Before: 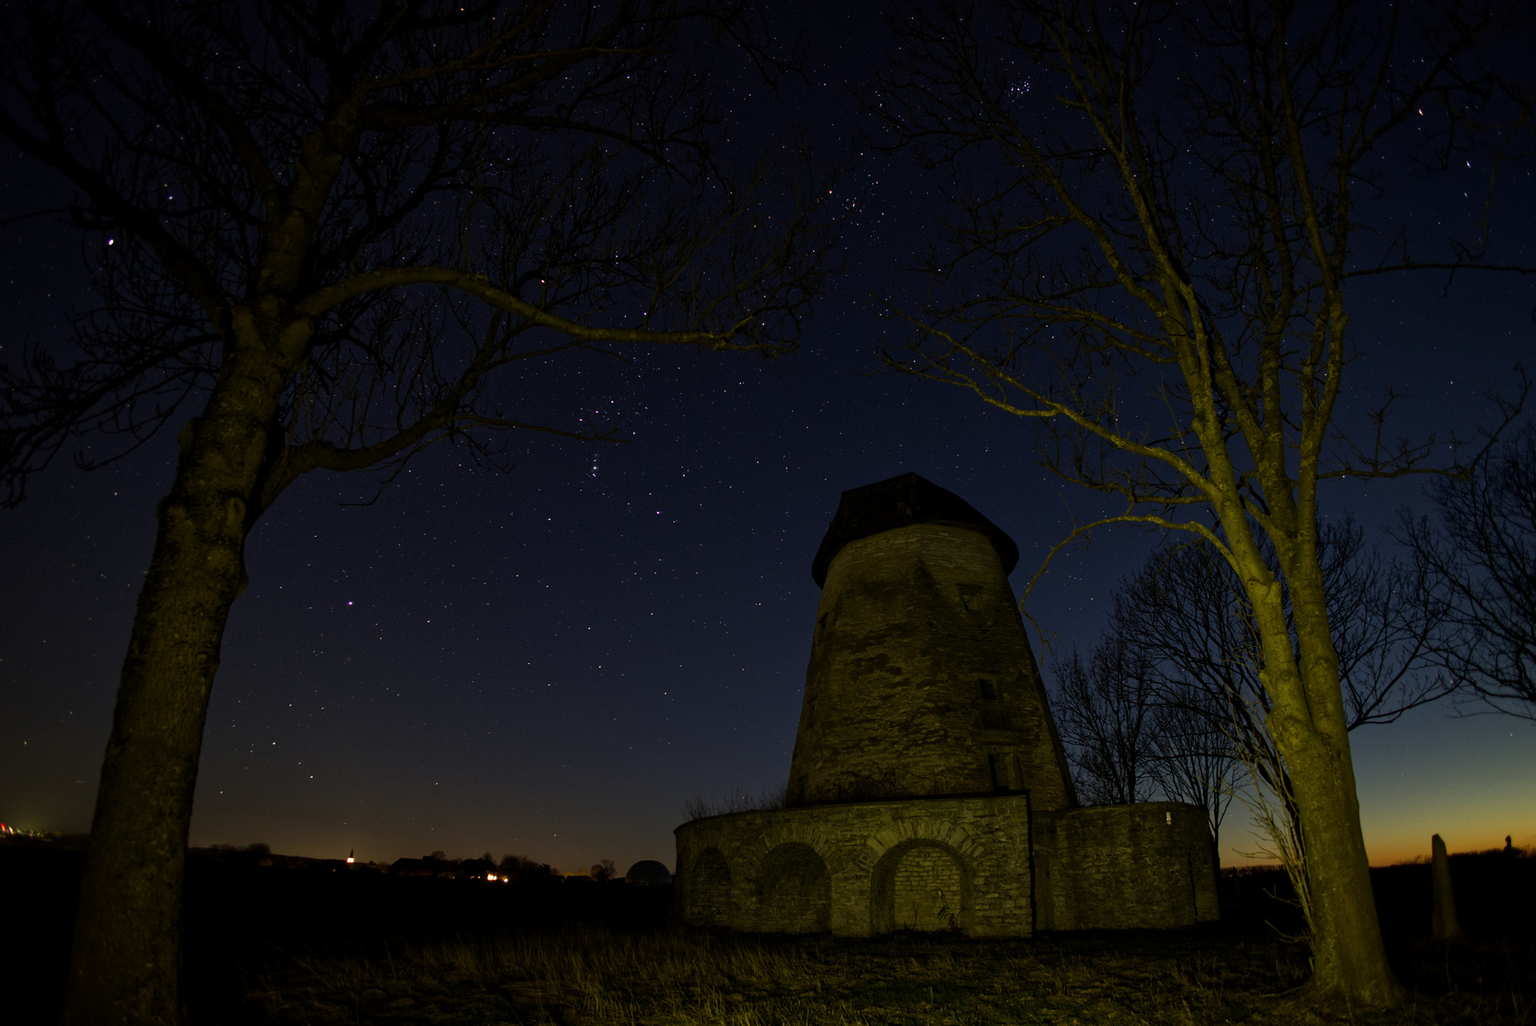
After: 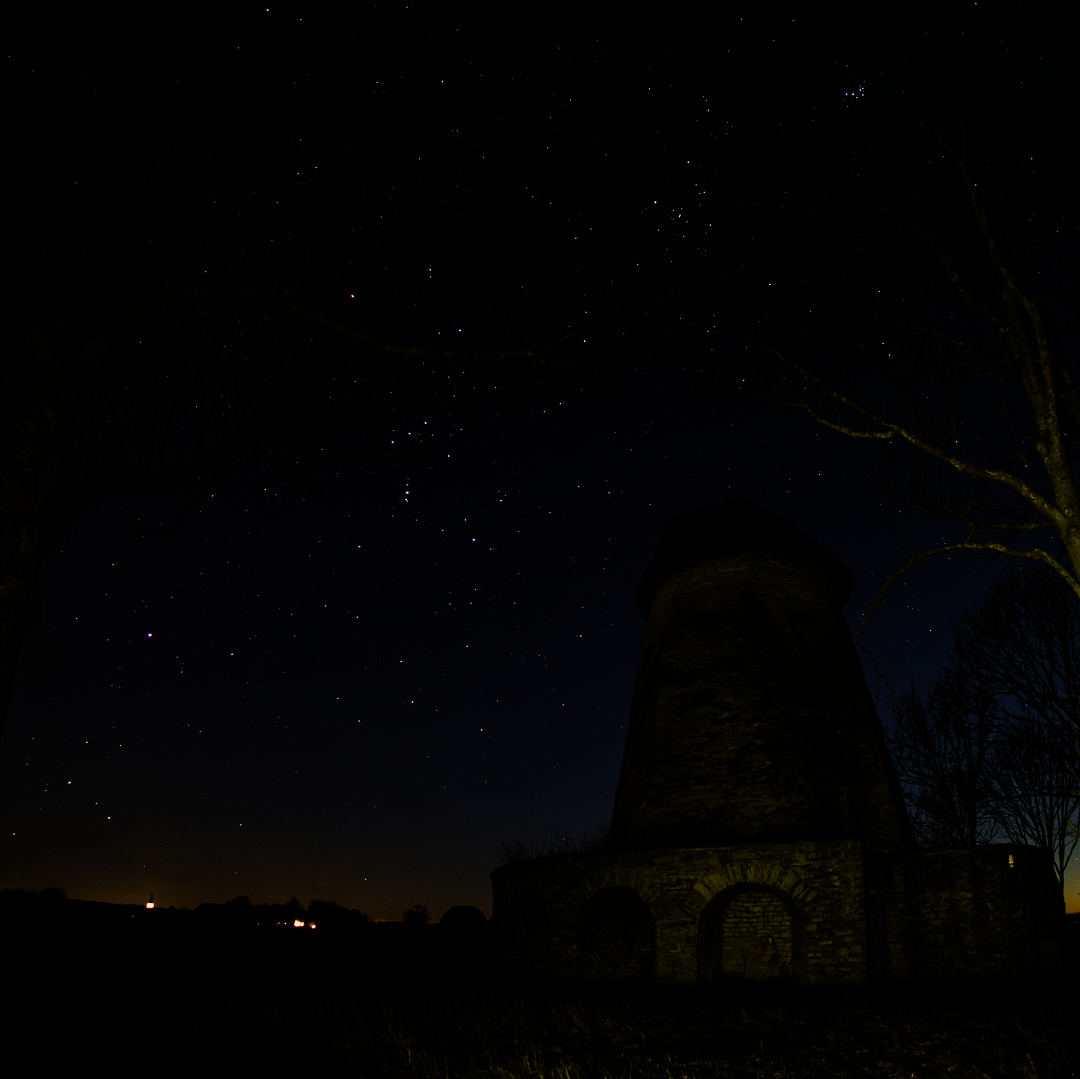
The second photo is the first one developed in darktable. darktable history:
crop and rotate: left 13.573%, right 19.626%
filmic rgb: black relative exposure -7.38 EV, white relative exposure 5.06 EV, hardness 3.2, iterations of high-quality reconstruction 0
contrast brightness saturation: contrast 0.226, brightness 0.106, saturation 0.292
tone curve: curves: ch0 [(0, 0) (0.139, 0.067) (0.319, 0.269) (0.498, 0.505) (0.725, 0.824) (0.864, 0.945) (0.985, 1)]; ch1 [(0, 0) (0.291, 0.197) (0.456, 0.426) (0.495, 0.488) (0.557, 0.578) (0.599, 0.644) (0.702, 0.786) (1, 1)]; ch2 [(0, 0) (0.125, 0.089) (0.353, 0.329) (0.447, 0.43) (0.557, 0.566) (0.63, 0.667) (1, 1)], preserve colors none
exposure: exposure -0.46 EV, compensate highlight preservation false
